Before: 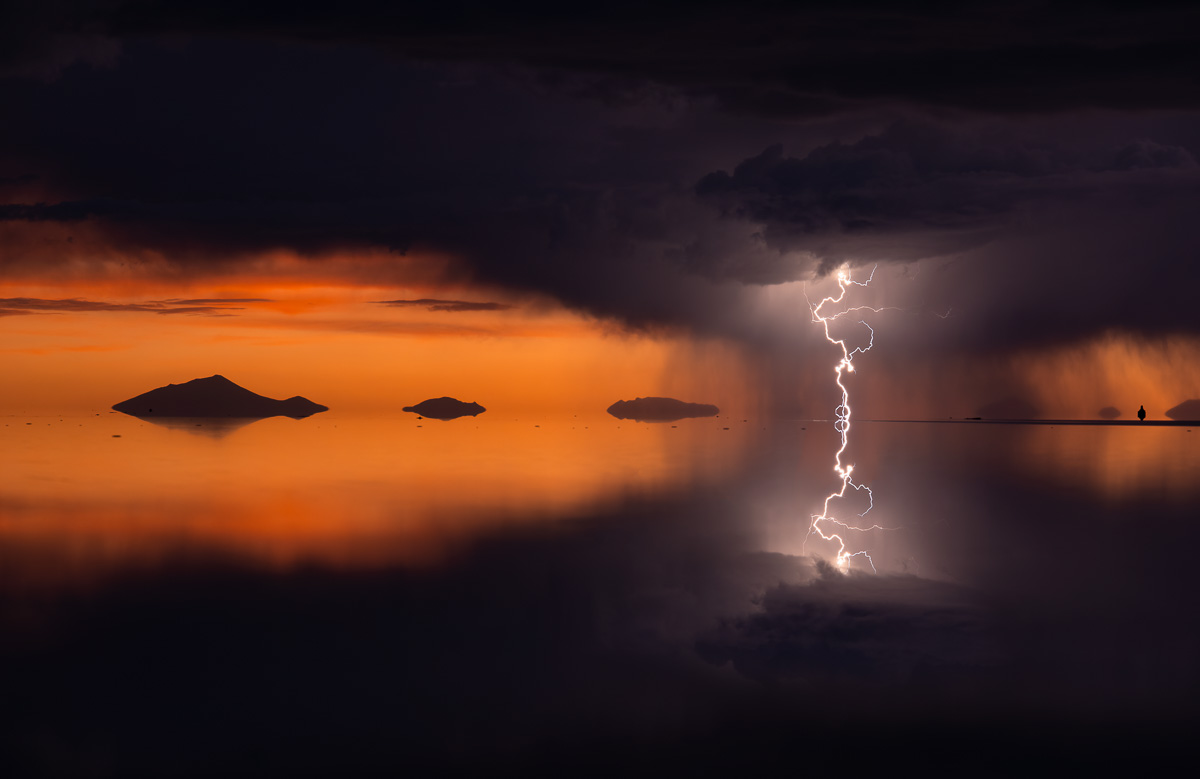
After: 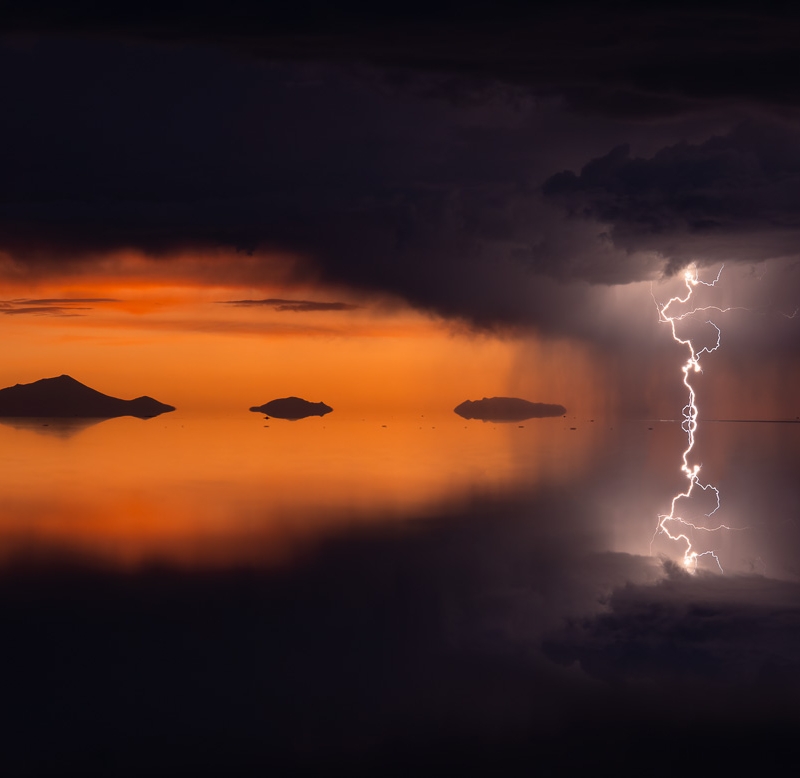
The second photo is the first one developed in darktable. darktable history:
crop and rotate: left 12.808%, right 20.475%
